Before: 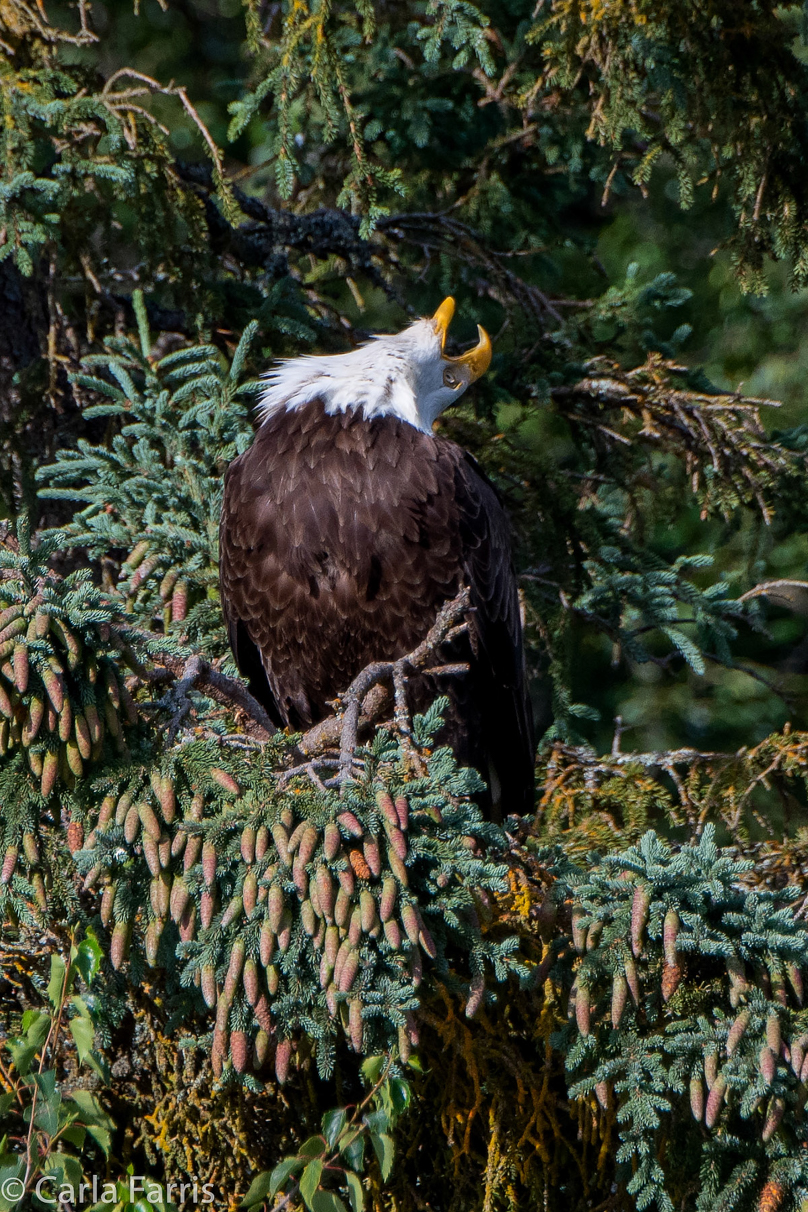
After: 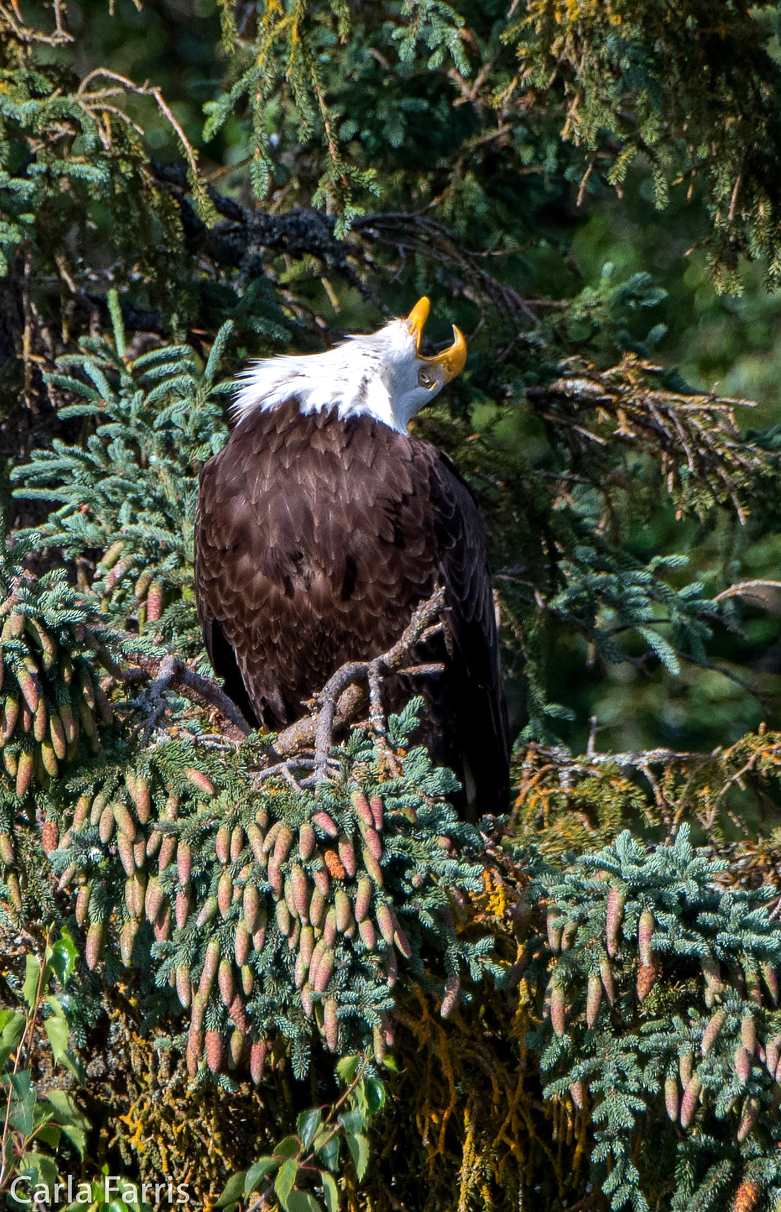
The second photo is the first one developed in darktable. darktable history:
exposure: exposure 0.504 EV, compensate highlight preservation false
crop and rotate: left 3.342%
